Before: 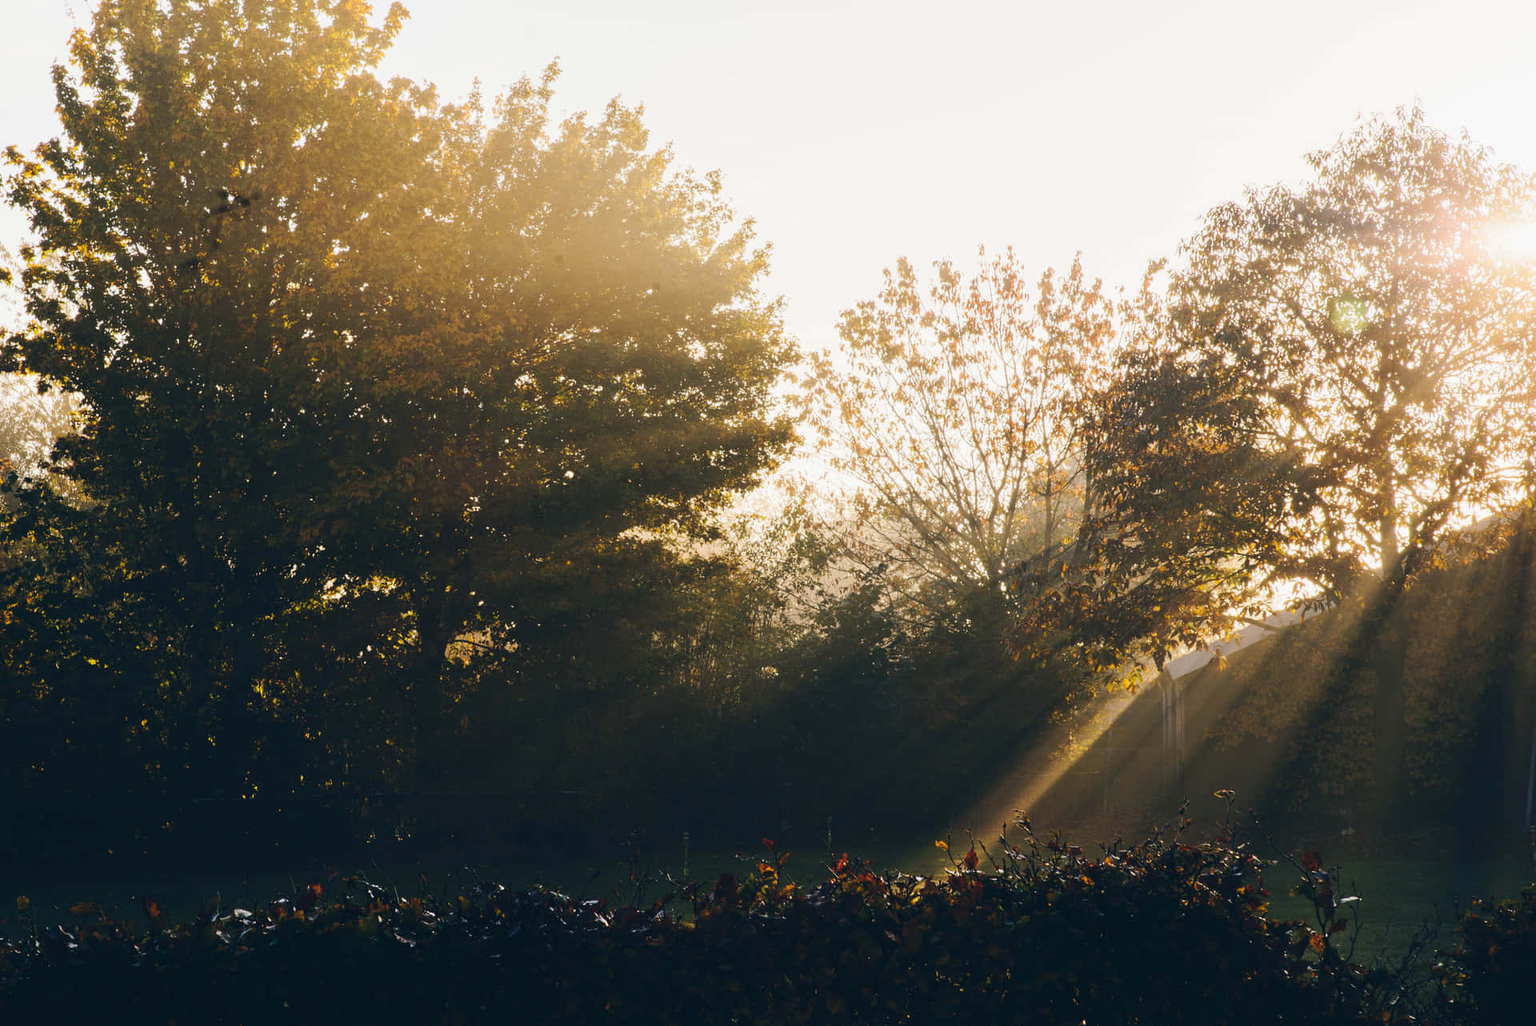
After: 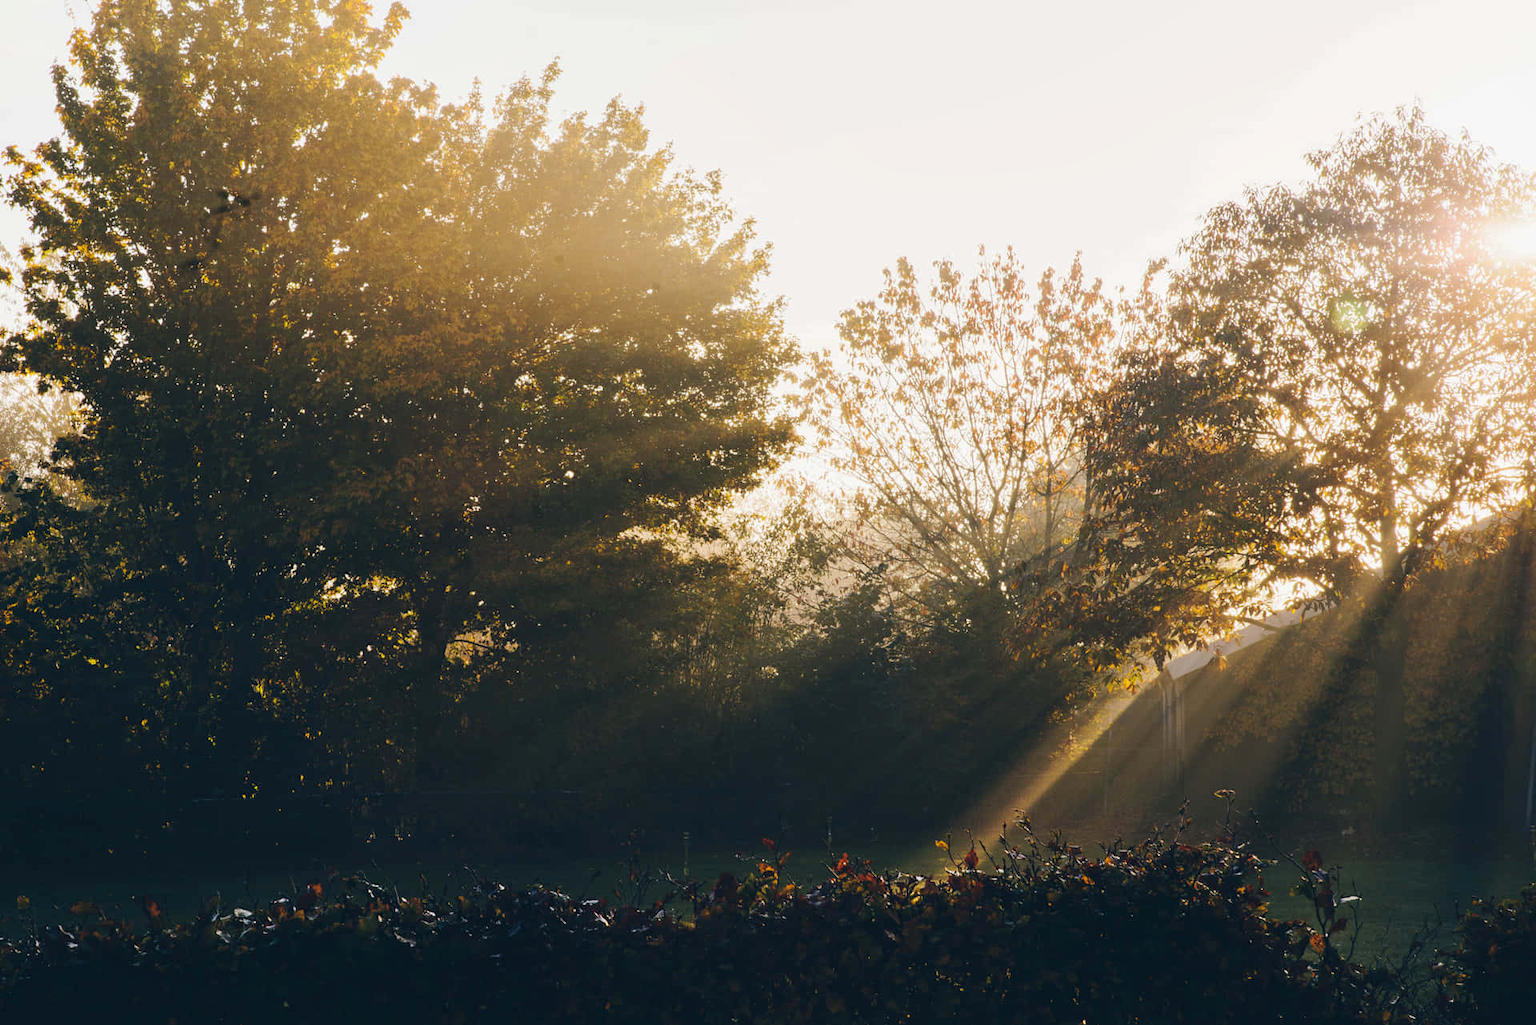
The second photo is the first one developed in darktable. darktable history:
shadows and highlights: shadows 25.75, highlights -25.42
